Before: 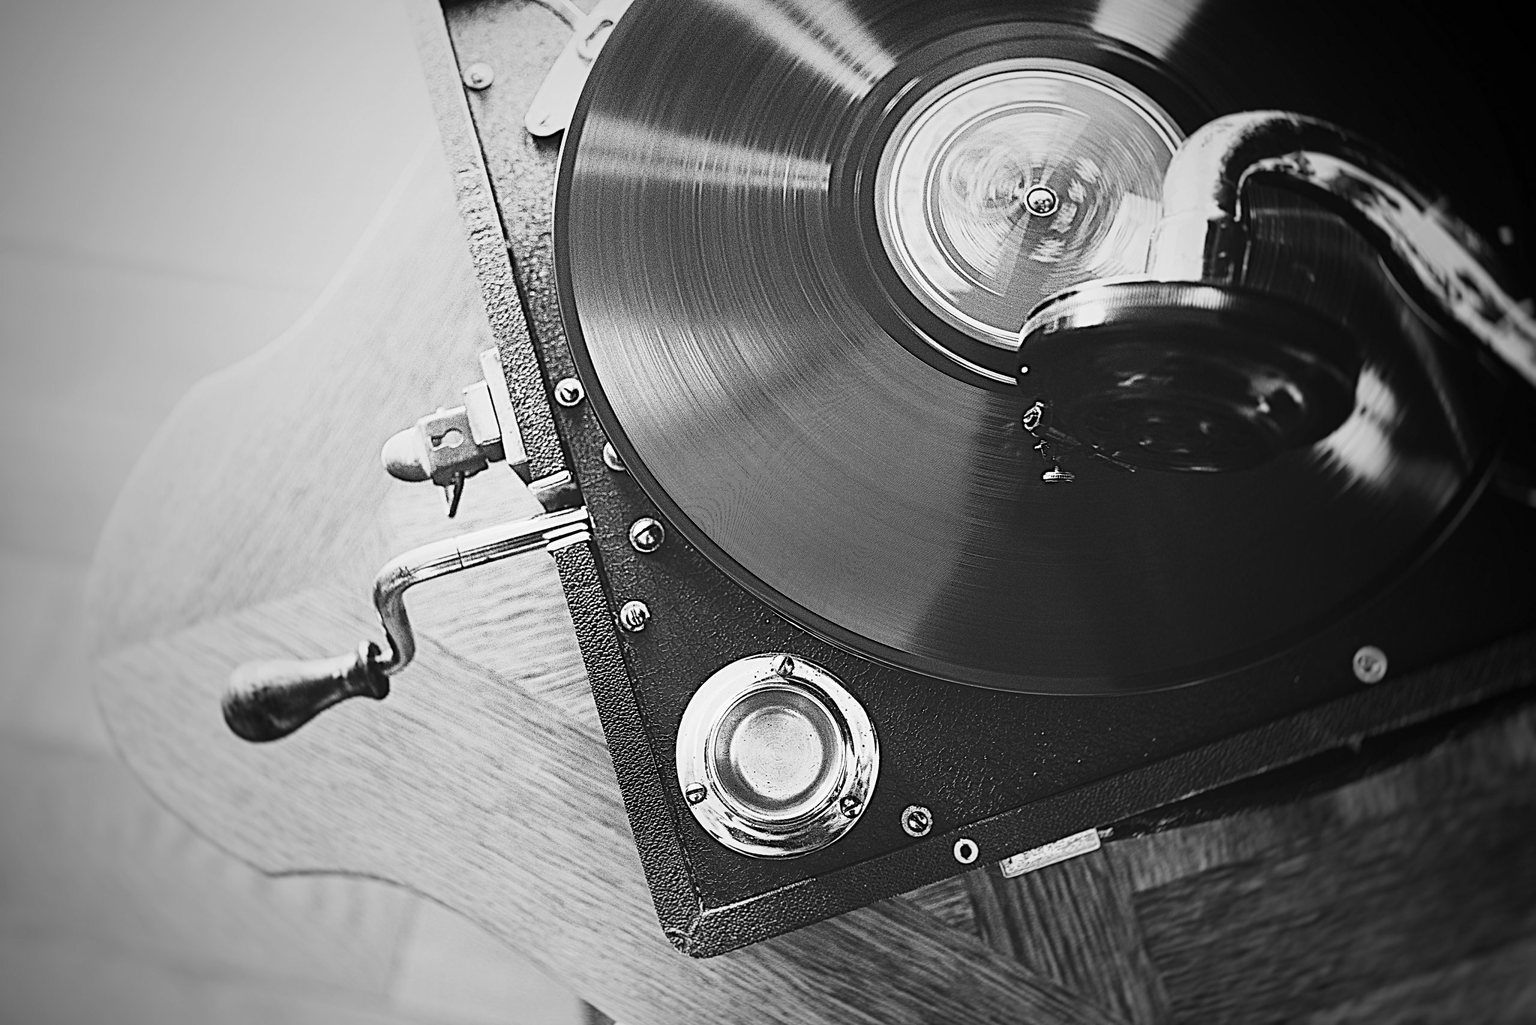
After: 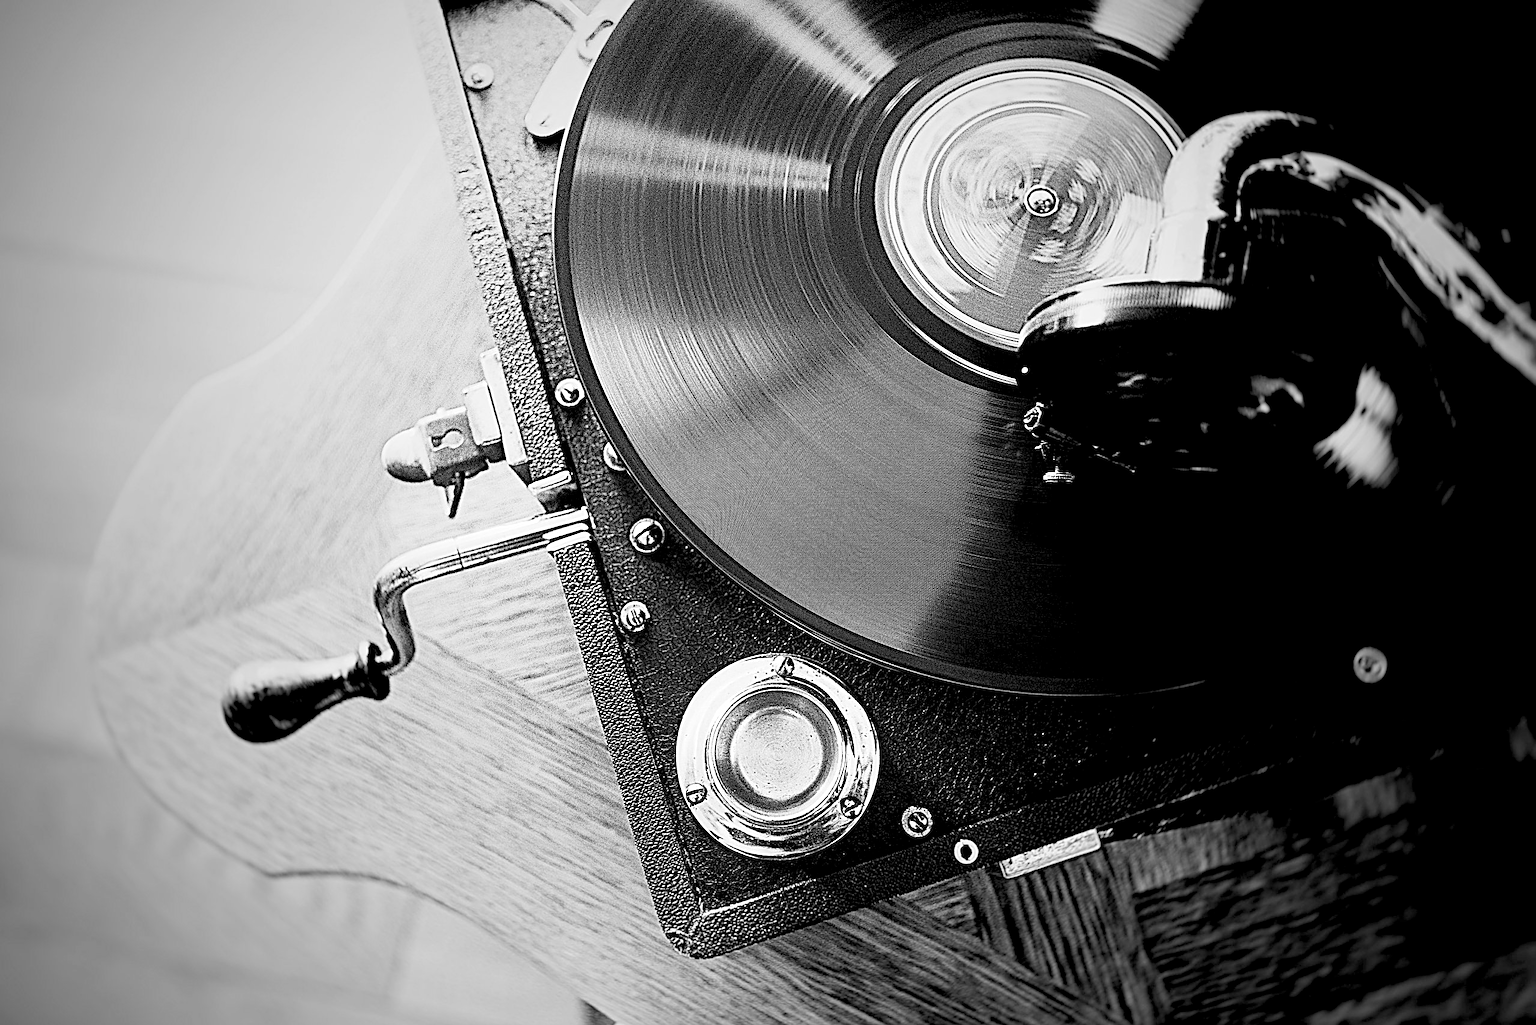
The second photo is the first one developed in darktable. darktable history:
sharpen: on, module defaults
rgb levels: levels [[0.029, 0.461, 0.922], [0, 0.5, 1], [0, 0.5, 1]]
